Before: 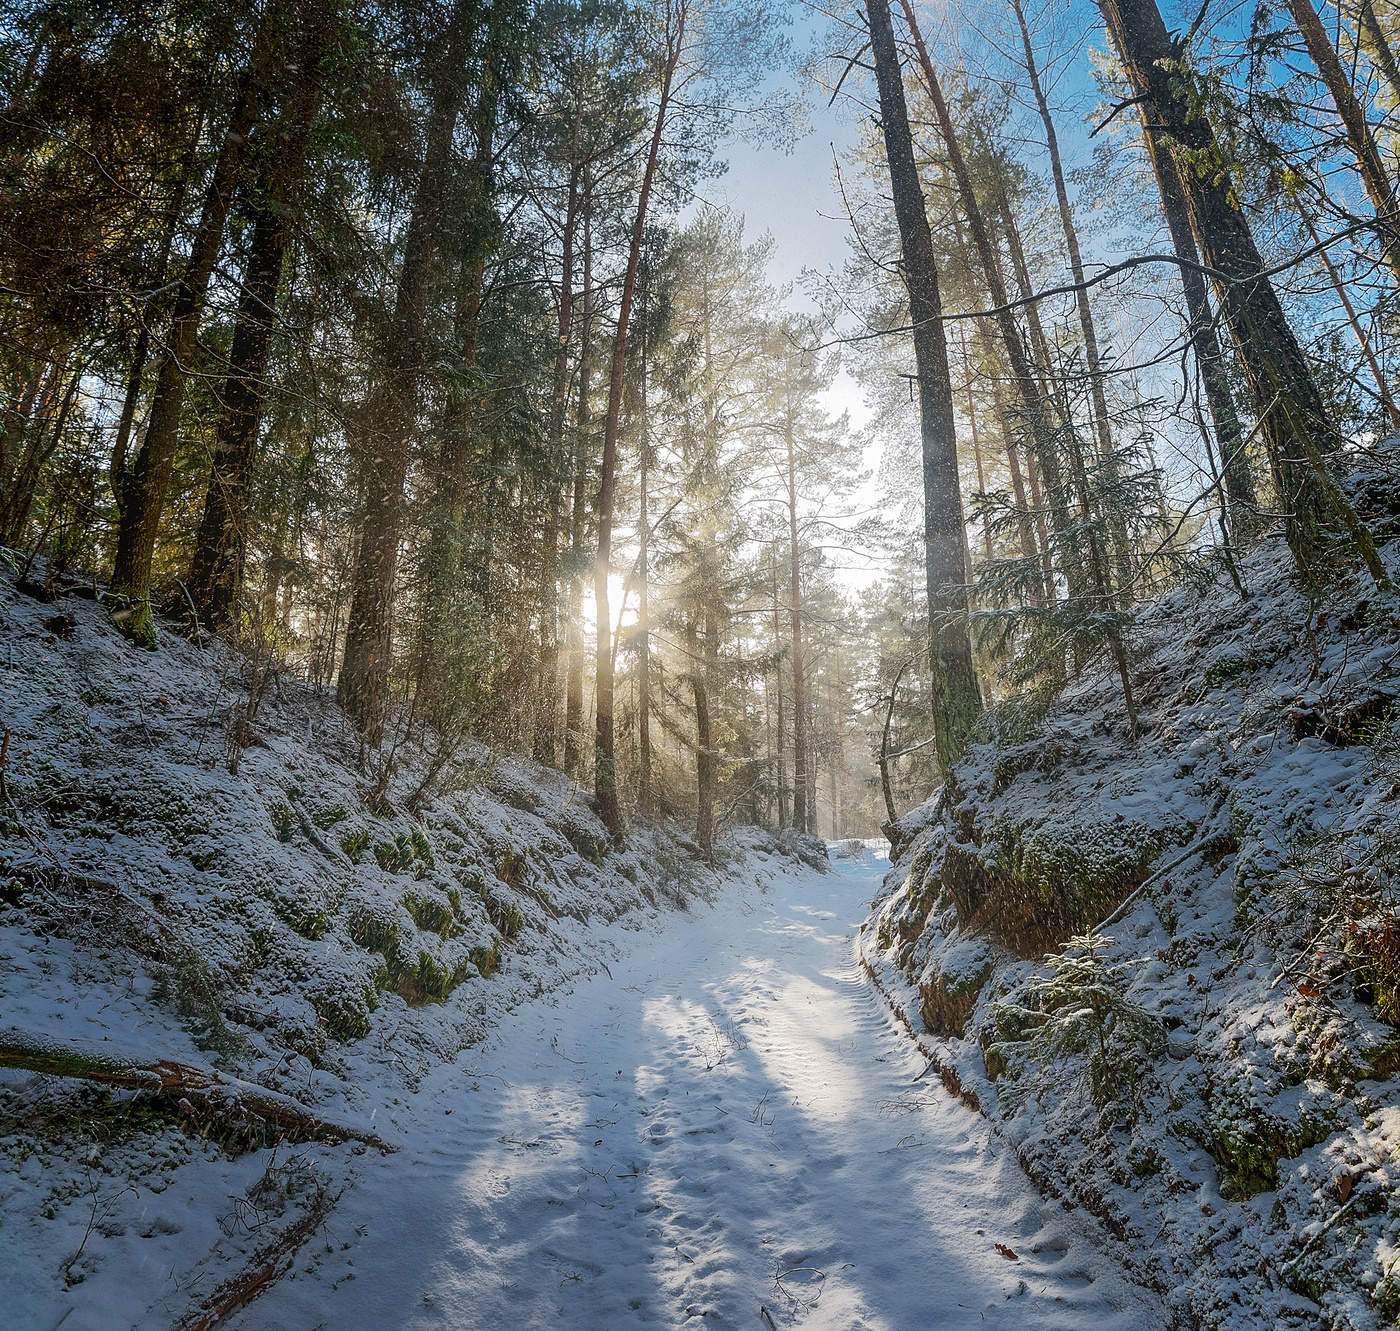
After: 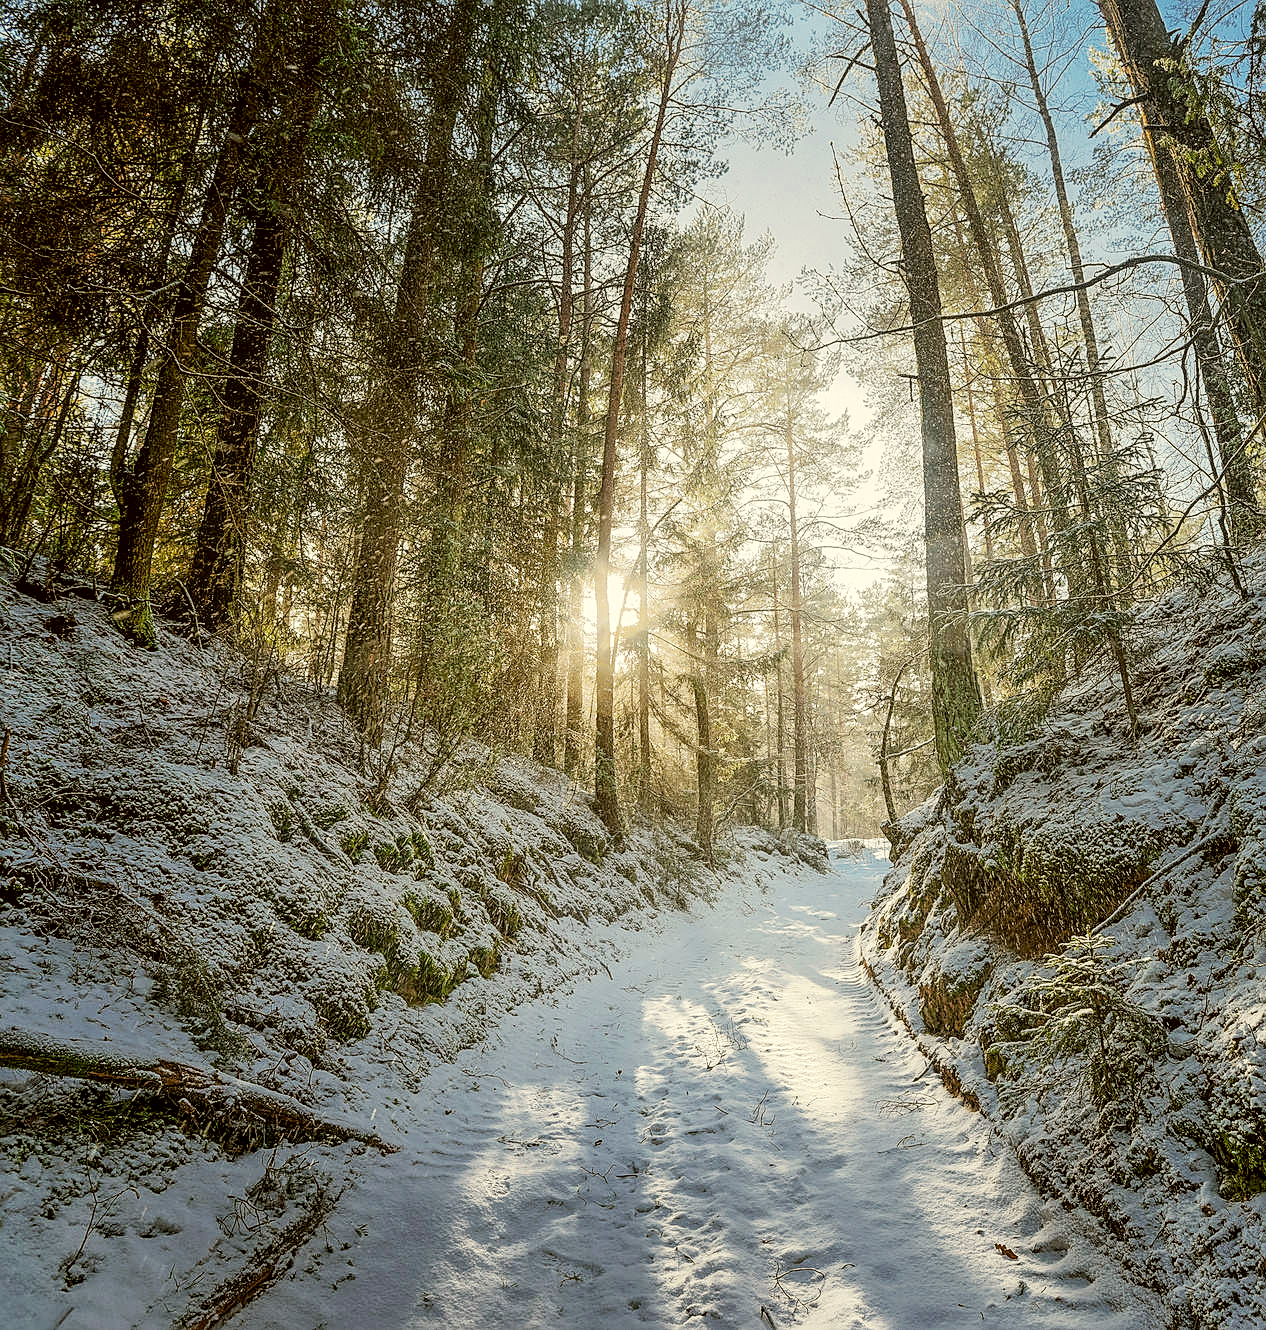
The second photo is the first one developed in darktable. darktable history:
local contrast: detail 130%
tone equalizer: mask exposure compensation -0.499 EV
crop: right 9.506%, bottom 0.016%
exposure: black level correction 0, exposure 0.698 EV, compensate exposure bias true, compensate highlight preservation false
color correction: highlights a* -1.33, highlights b* 10.23, shadows a* 0.595, shadows b* 18.71
sharpen: on, module defaults
filmic rgb: black relative exposure -7.99 EV, white relative exposure 3.83 EV, hardness 4.31
